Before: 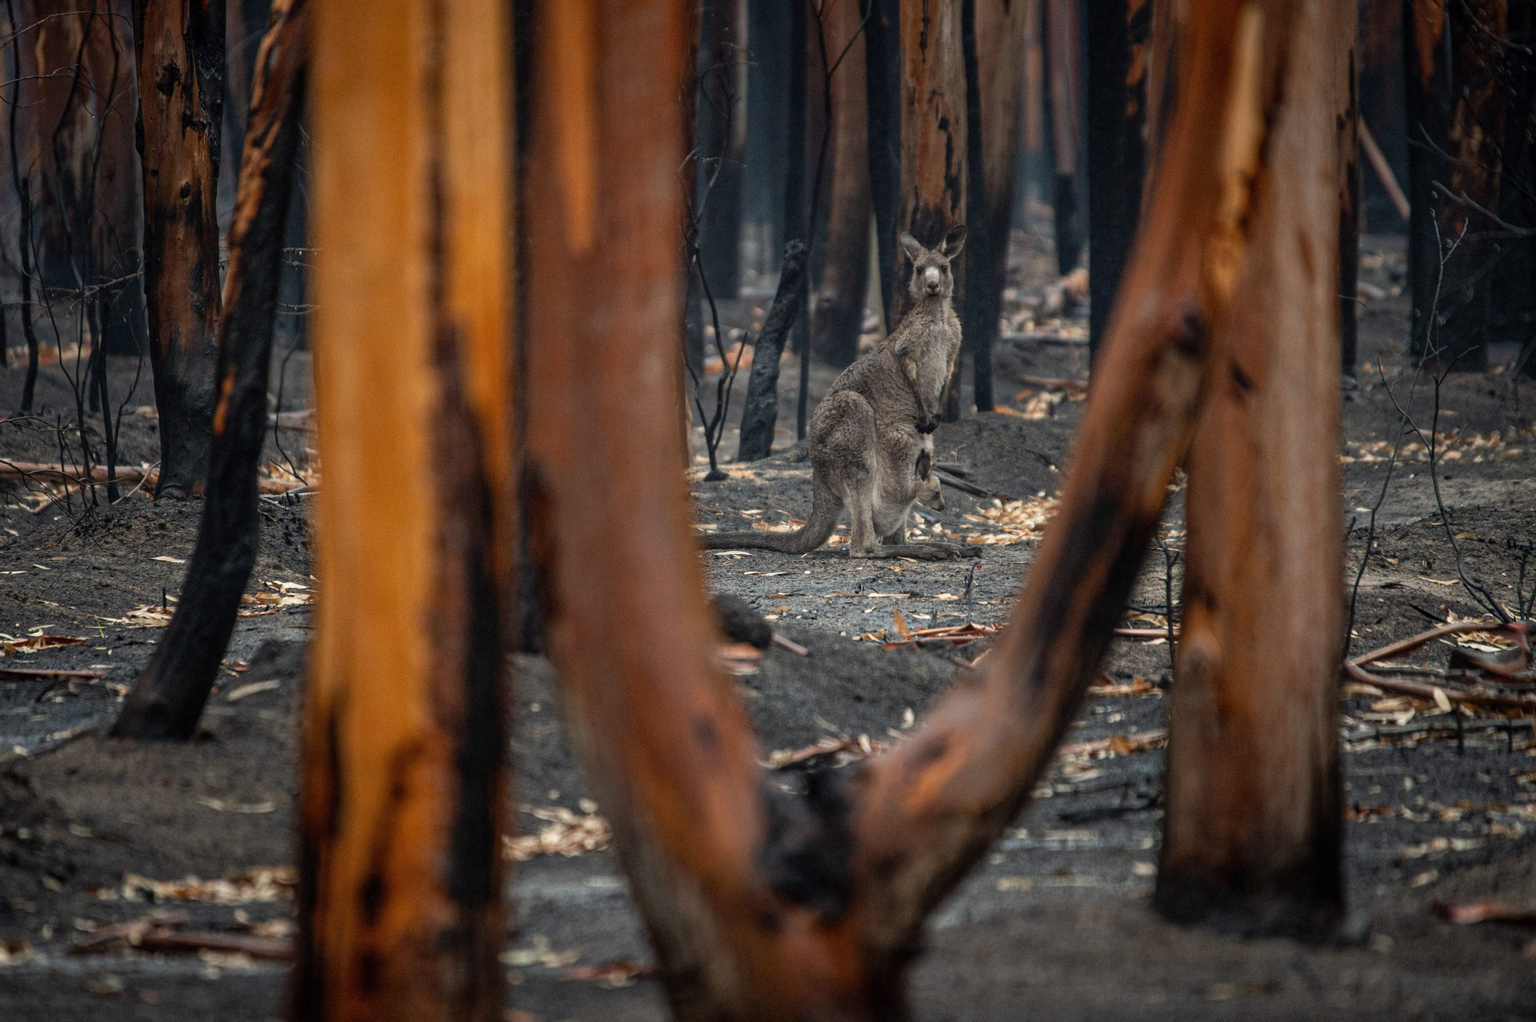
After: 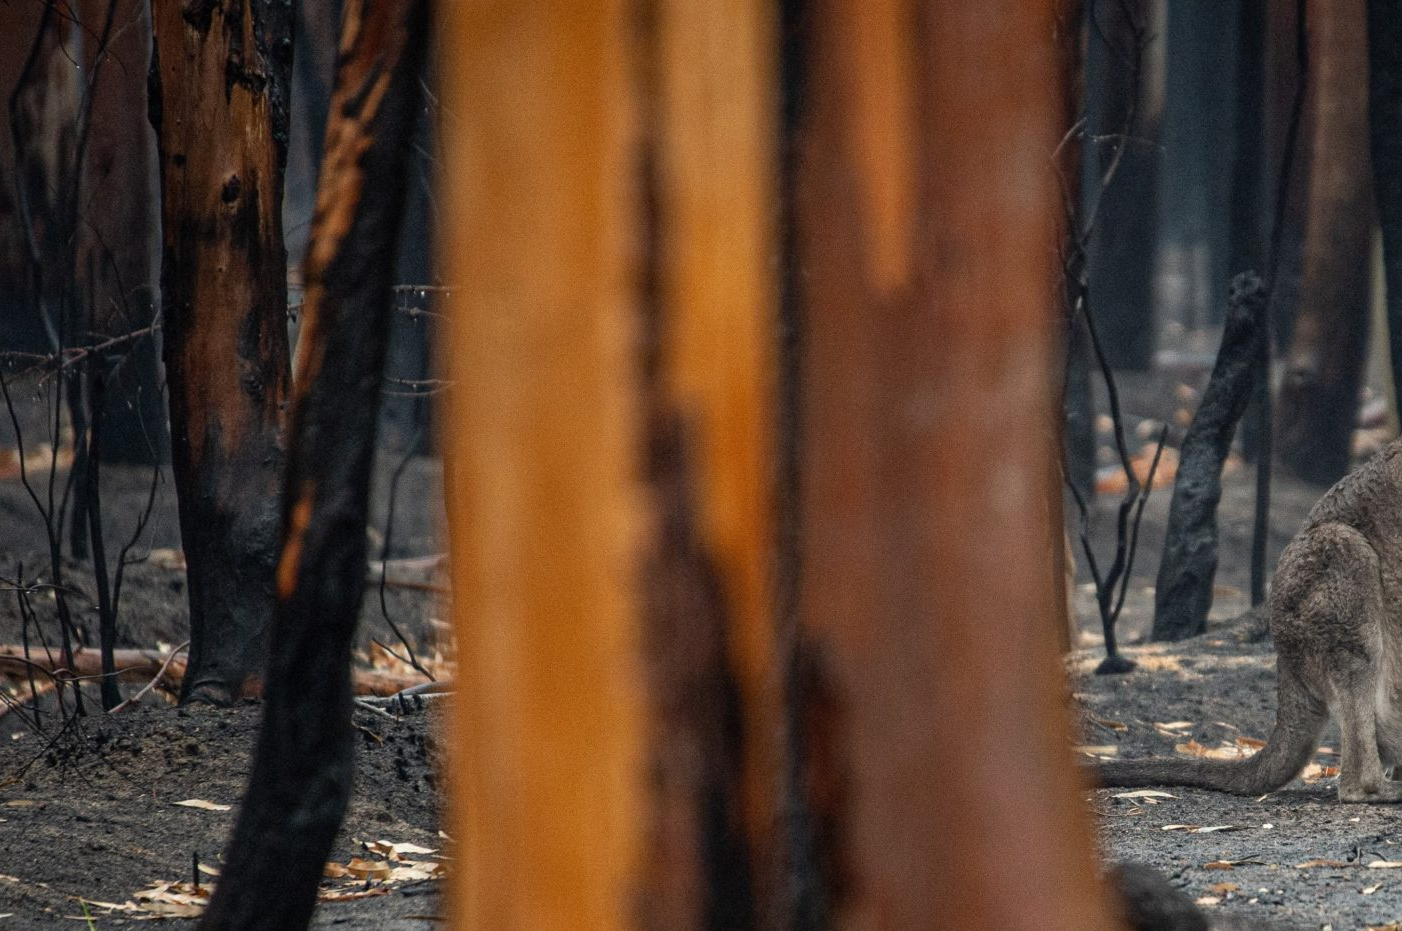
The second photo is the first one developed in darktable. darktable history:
crop and rotate: left 3.058%, top 7.563%, right 42.154%, bottom 37.755%
